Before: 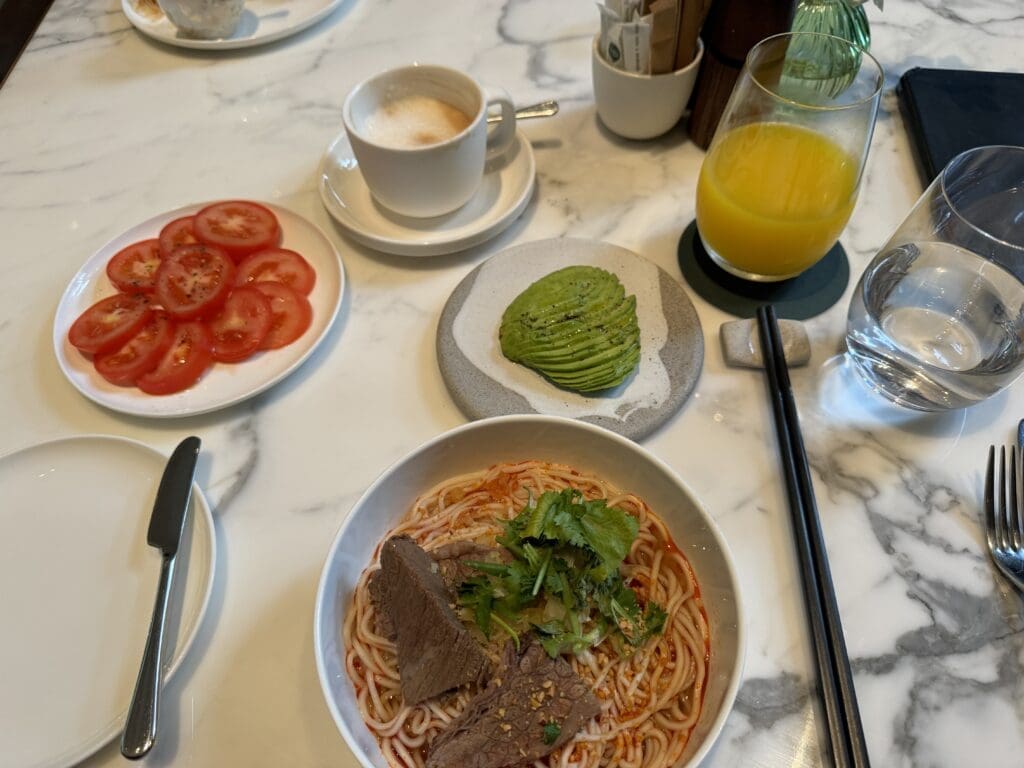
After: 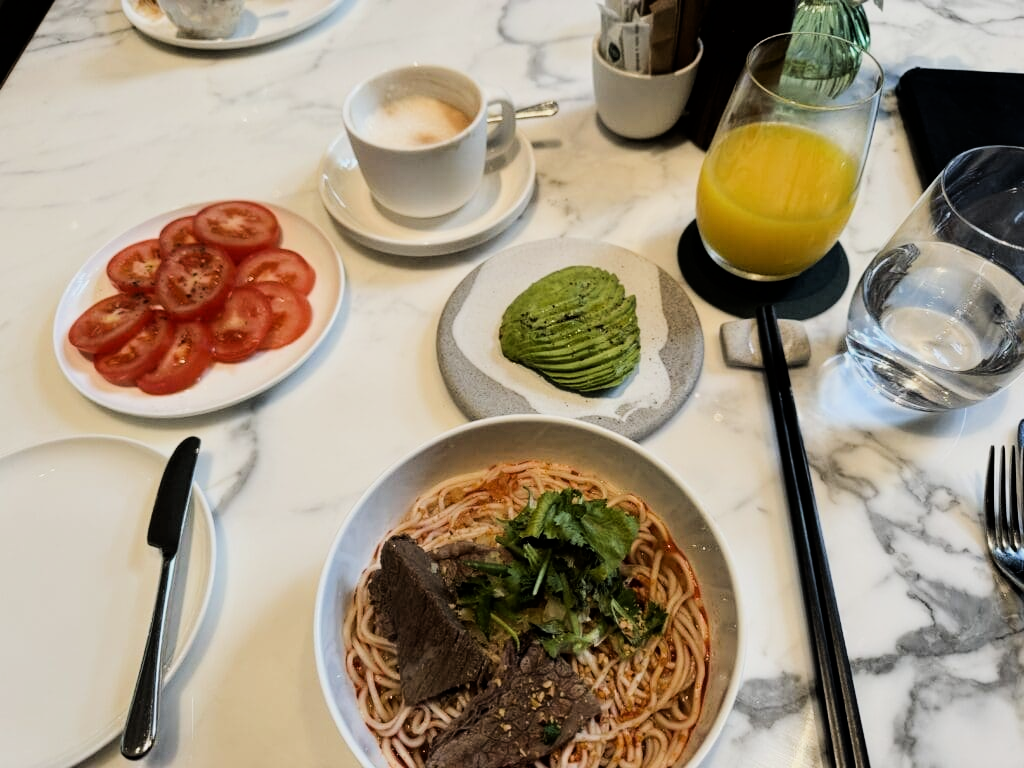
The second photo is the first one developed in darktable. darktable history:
tone equalizer: -8 EV -1.08 EV, -7 EV -1.01 EV, -6 EV -0.867 EV, -5 EV -0.578 EV, -3 EV 0.578 EV, -2 EV 0.867 EV, -1 EV 1.01 EV, +0 EV 1.08 EV, edges refinement/feathering 500, mask exposure compensation -1.57 EV, preserve details no
filmic rgb: black relative exposure -6.68 EV, white relative exposure 4.56 EV, hardness 3.25
